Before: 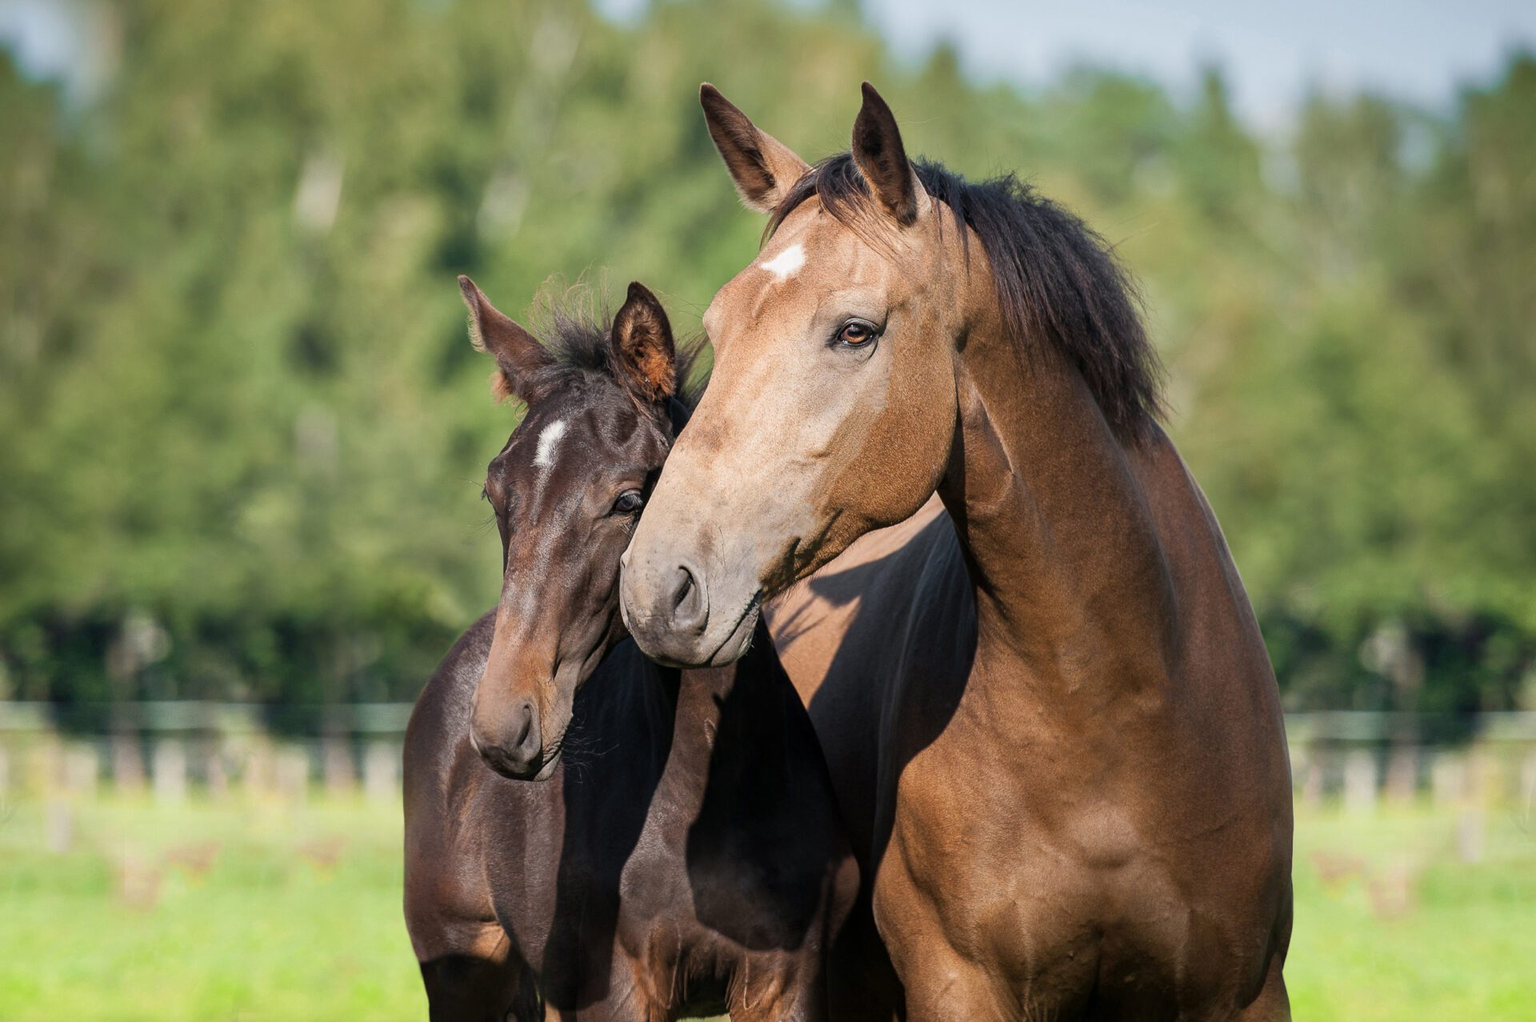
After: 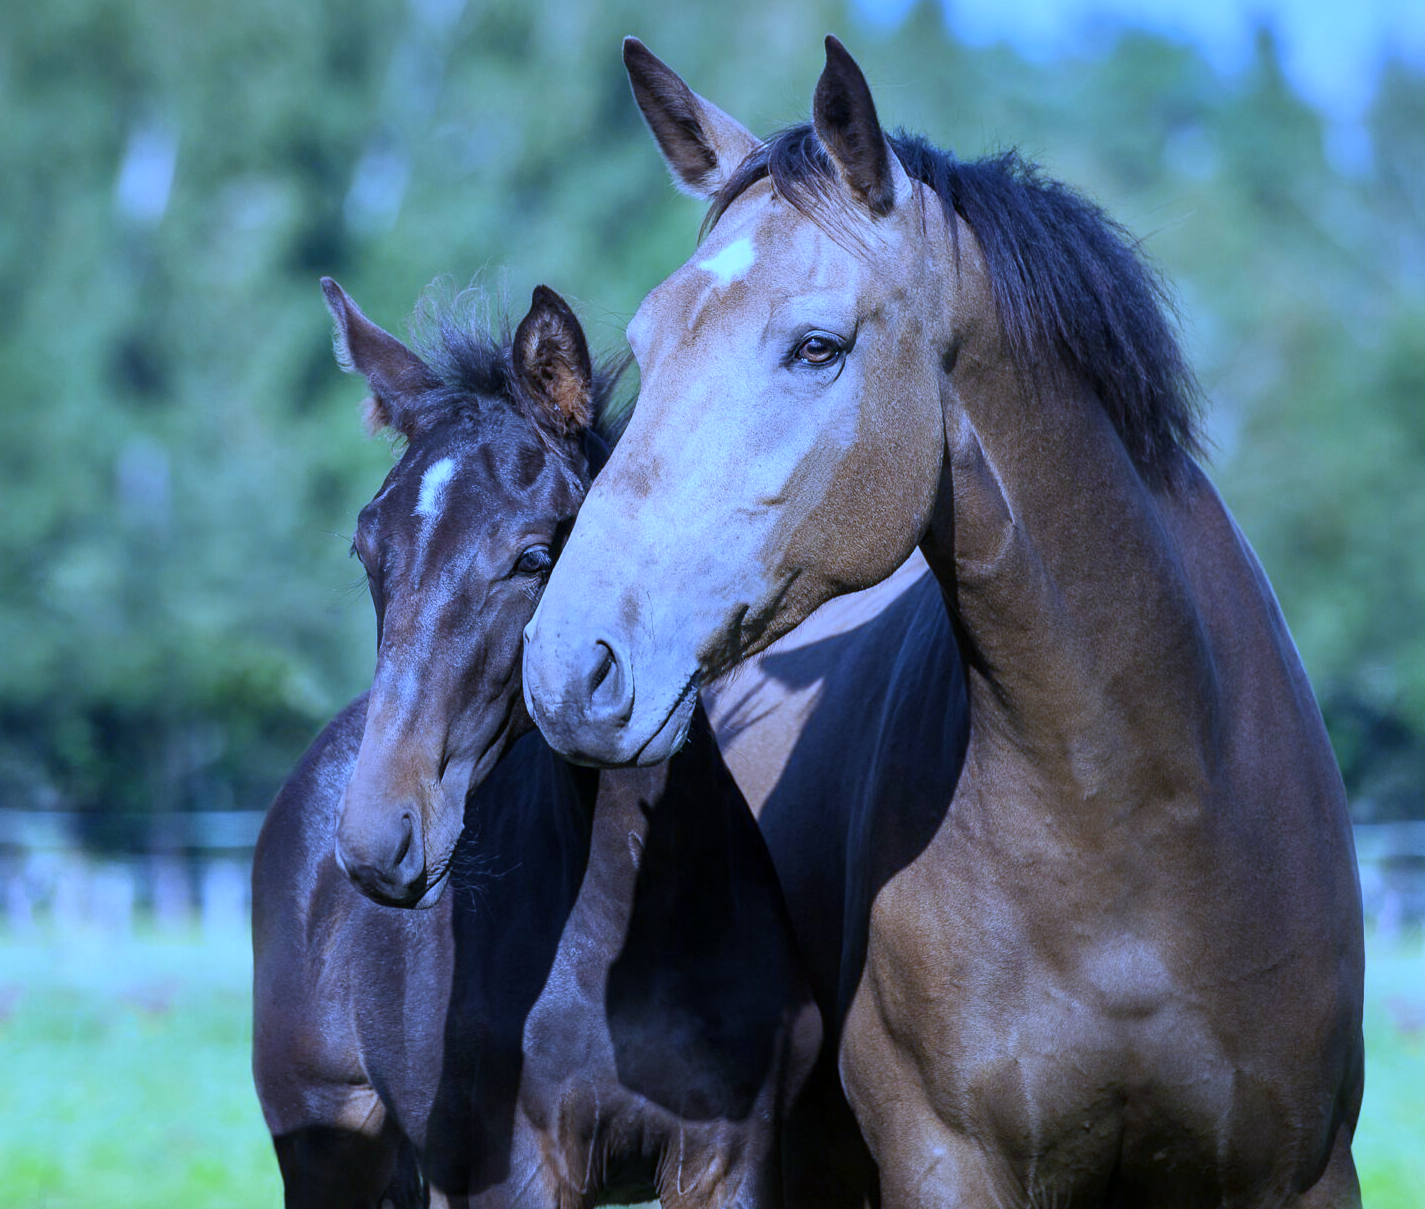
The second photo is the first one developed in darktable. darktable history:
color calibration: x 0.37, y 0.382, temperature 4313.32 K
crop and rotate: left 13.15%, top 5.251%, right 12.609%
white balance: red 0.766, blue 1.537
